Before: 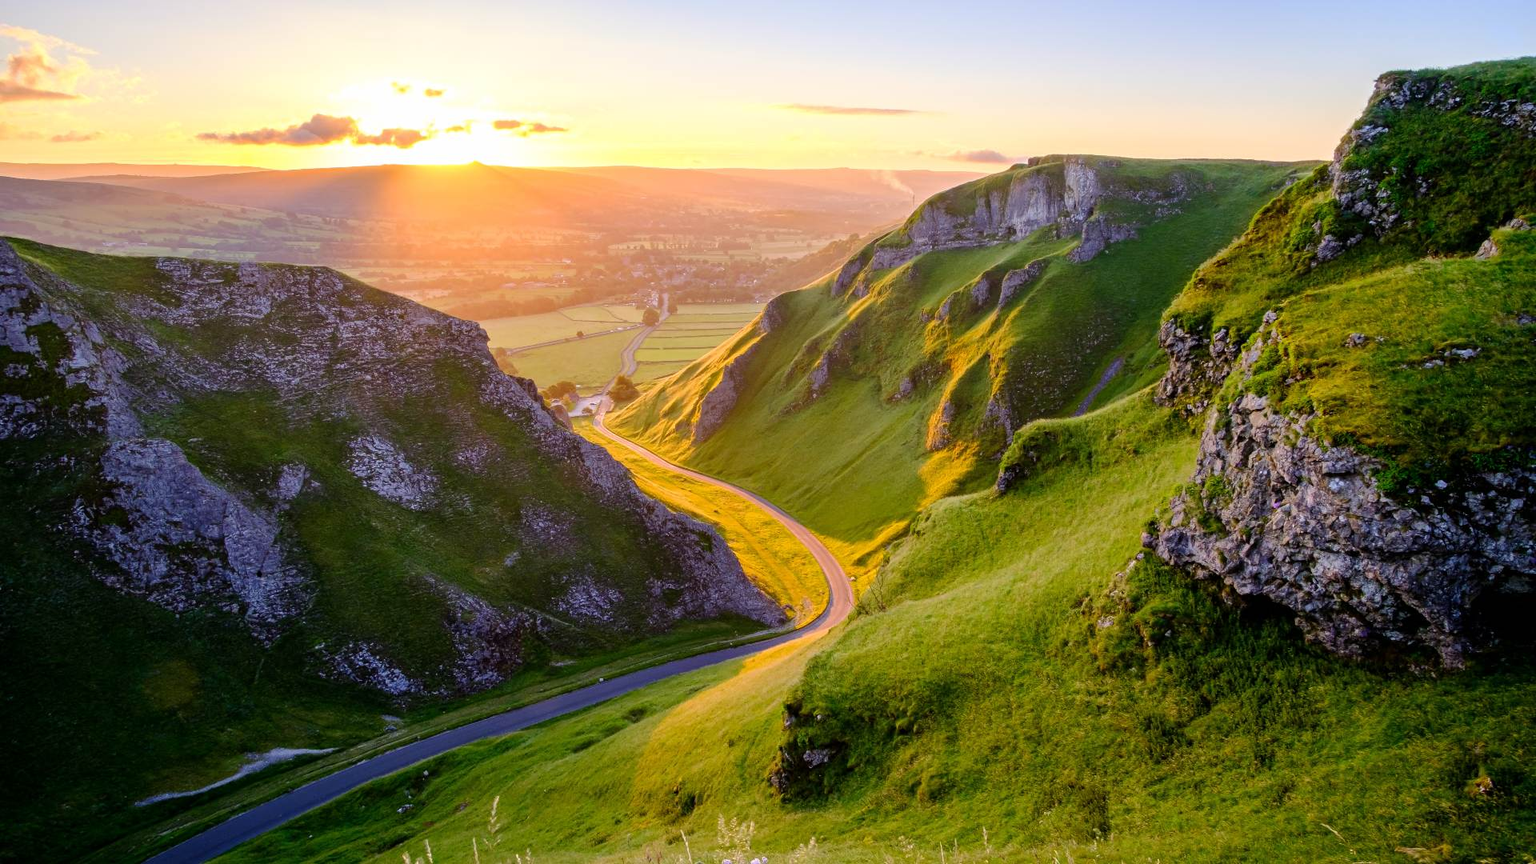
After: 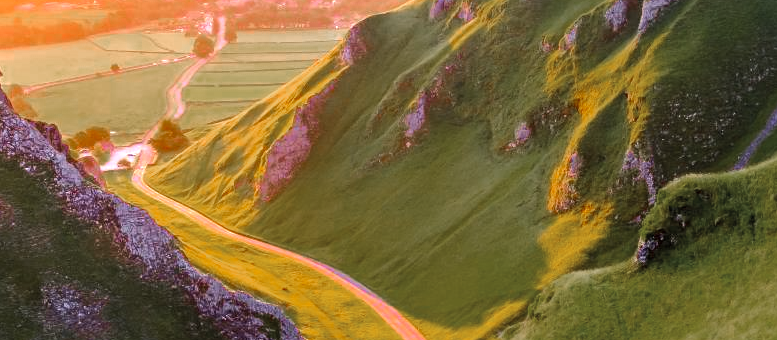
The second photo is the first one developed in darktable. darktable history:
exposure: exposure 0.601 EV, compensate exposure bias true, compensate highlight preservation false
color zones: curves: ch0 [(0, 0.48) (0.209, 0.398) (0.305, 0.332) (0.429, 0.493) (0.571, 0.5) (0.714, 0.5) (0.857, 0.5) (1, 0.48)]; ch1 [(0, 0.736) (0.143, 0.625) (0.225, 0.371) (0.429, 0.256) (0.571, 0.241) (0.714, 0.213) (0.857, 0.48) (1, 0.736)]; ch2 [(0, 0.448) (0.143, 0.498) (0.286, 0.5) (0.429, 0.5) (0.571, 0.5) (0.714, 0.5) (0.857, 0.5) (1, 0.448)], mix 26.08%
tone equalizer: -8 EV -0.412 EV, -7 EV -0.419 EV, -6 EV -0.32 EV, -5 EV -0.251 EV, -3 EV 0.193 EV, -2 EV 0.313 EV, -1 EV 0.387 EV, +0 EV 0.406 EV, smoothing diameter 2.13%, edges refinement/feathering 22.85, mask exposure compensation -1.57 EV, filter diffusion 5
crop: left 31.786%, top 32.41%, right 27.726%, bottom 36.077%
